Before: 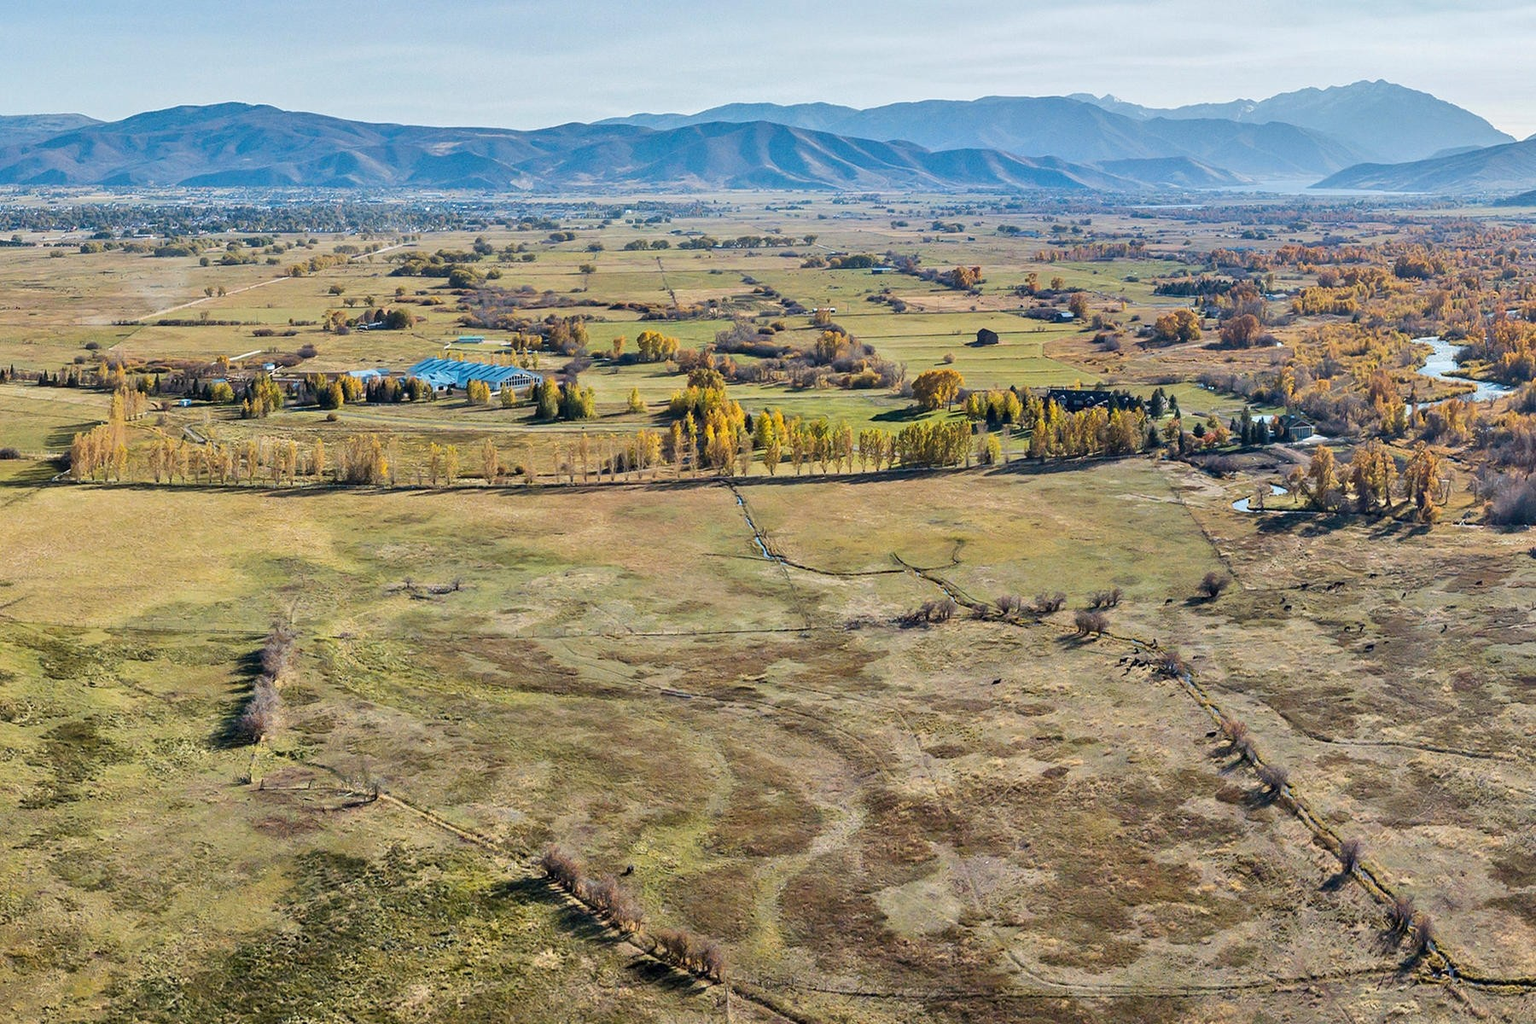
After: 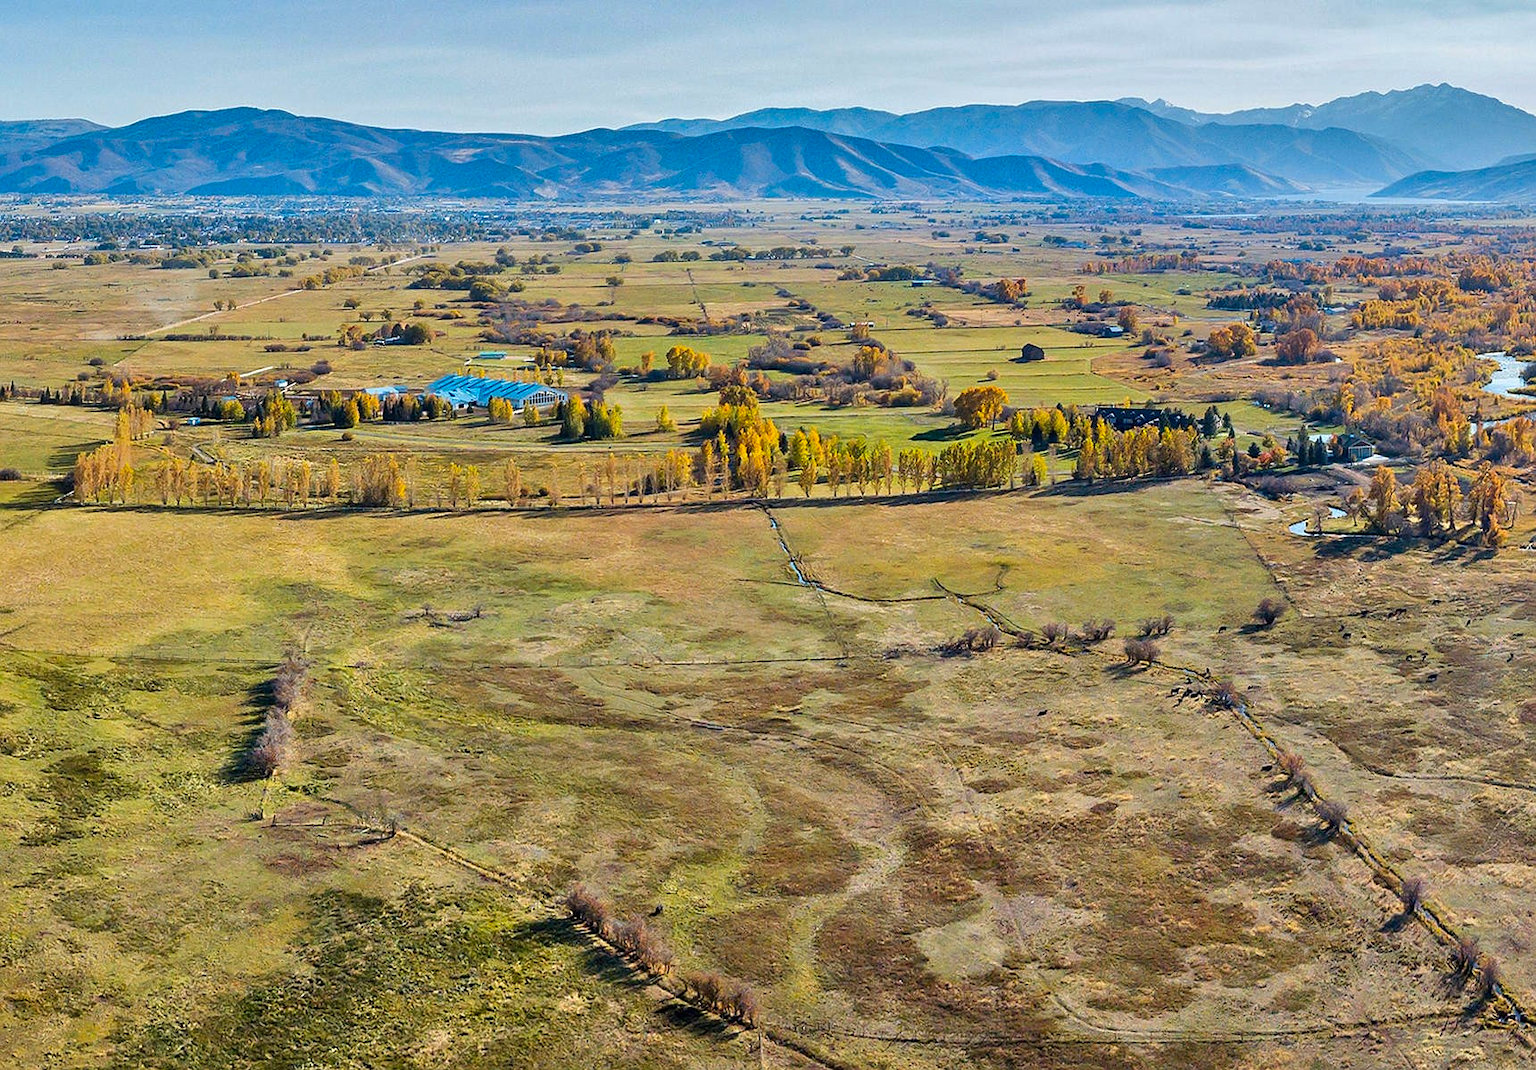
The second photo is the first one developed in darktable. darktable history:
shadows and highlights: low approximation 0.01, soften with gaussian
color correction: highlights b* -0.053, saturation 1.33
crop: right 4.336%, bottom 0.038%
sharpen: radius 0.992
